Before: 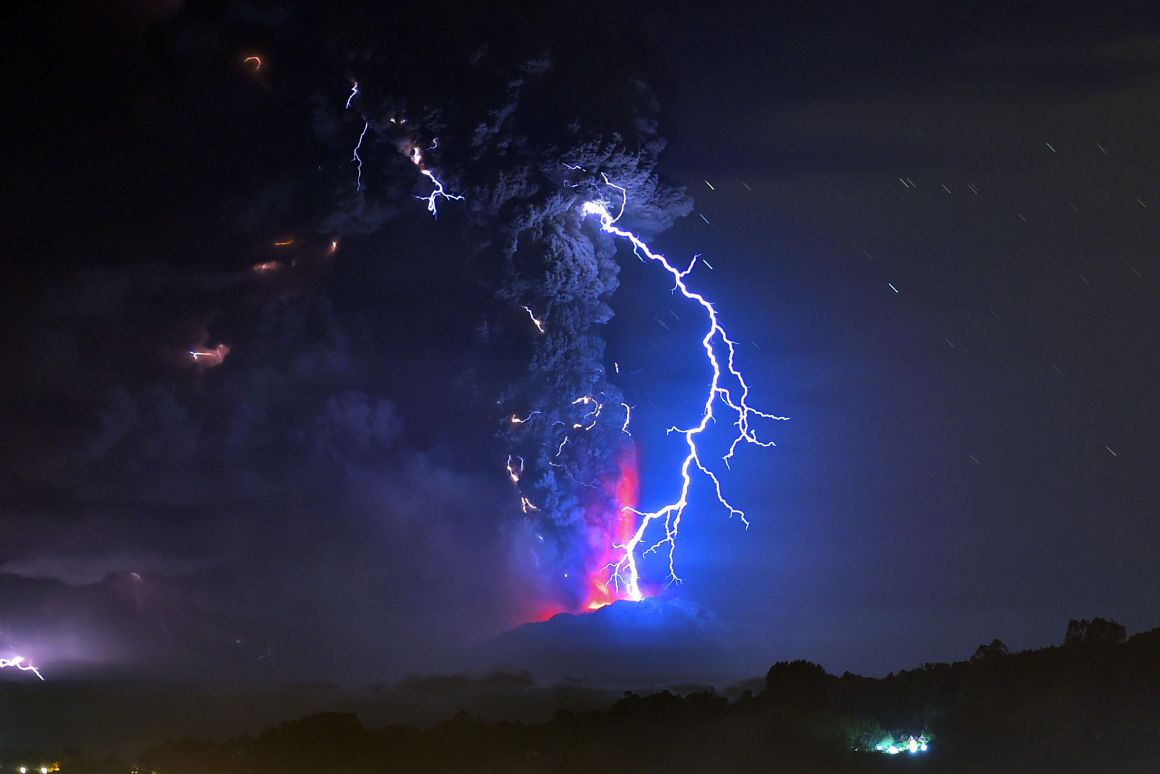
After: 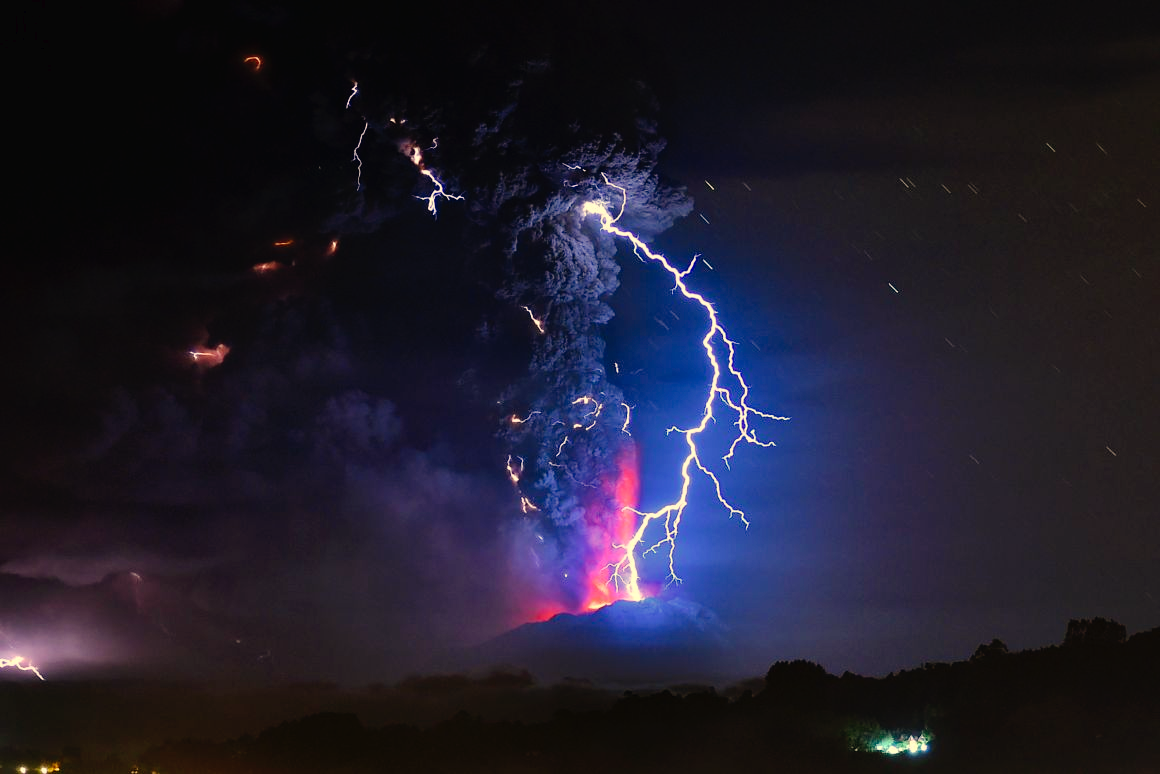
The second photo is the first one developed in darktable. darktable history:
tone curve: curves: ch0 [(0, 0) (0.003, 0.016) (0.011, 0.015) (0.025, 0.017) (0.044, 0.026) (0.069, 0.034) (0.1, 0.043) (0.136, 0.068) (0.177, 0.119) (0.224, 0.175) (0.277, 0.251) (0.335, 0.328) (0.399, 0.415) (0.468, 0.499) (0.543, 0.58) (0.623, 0.659) (0.709, 0.731) (0.801, 0.807) (0.898, 0.895) (1, 1)], preserve colors none
white balance: red 1.138, green 0.996, blue 0.812
